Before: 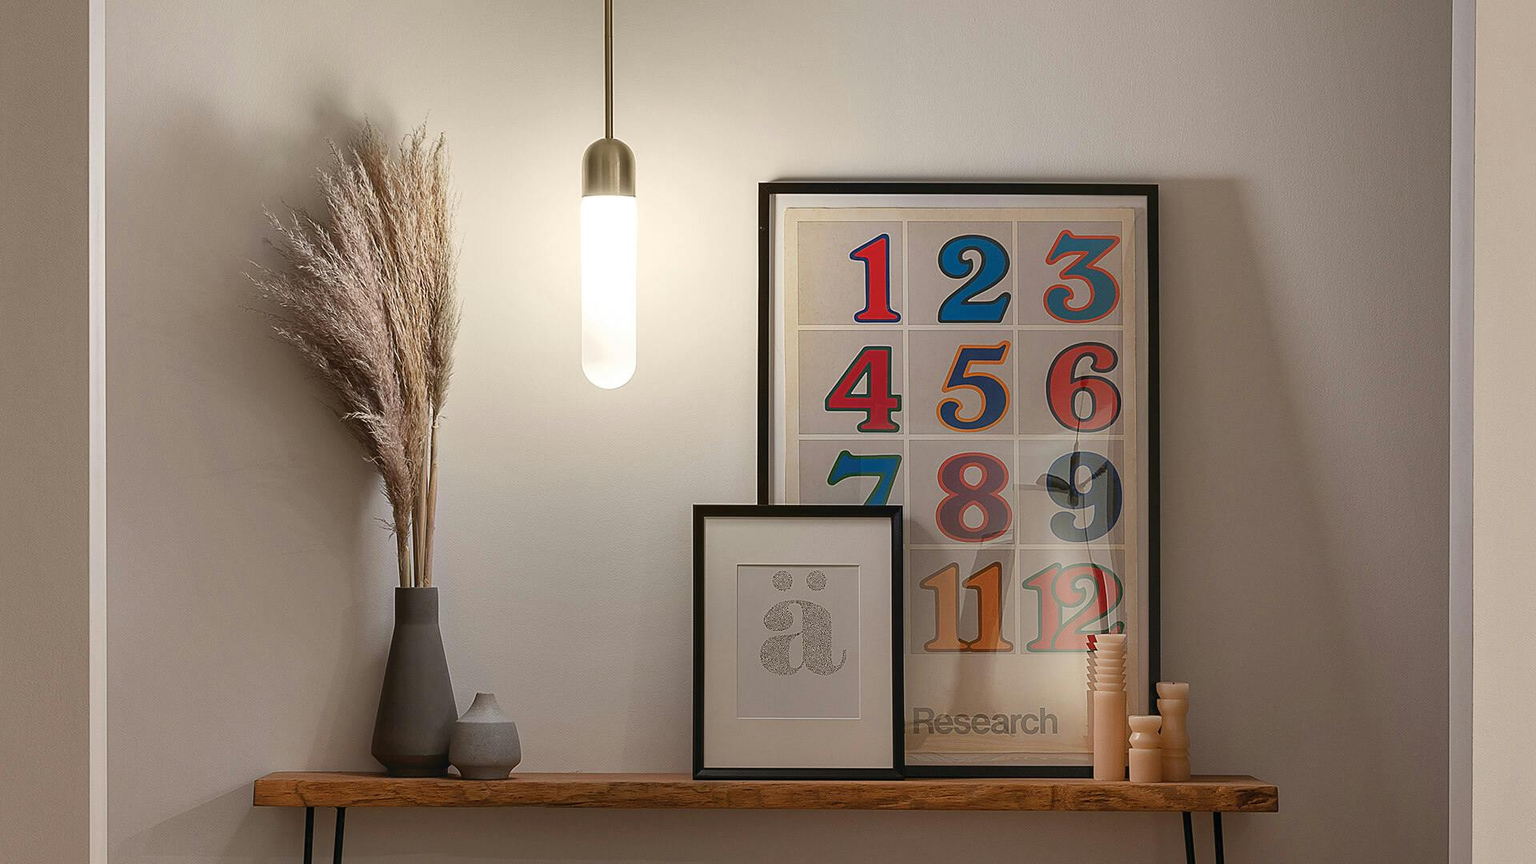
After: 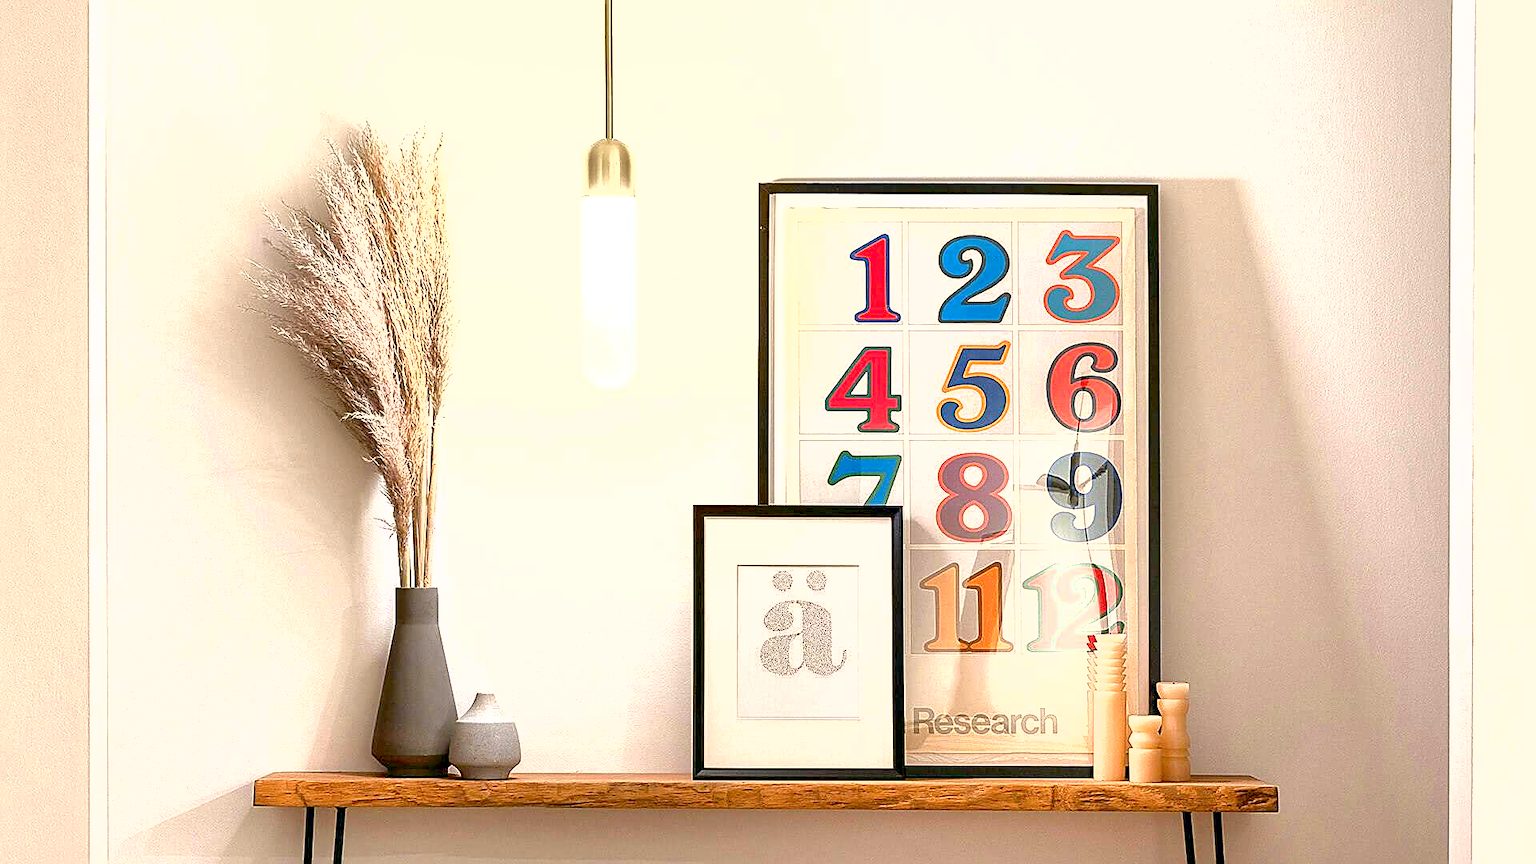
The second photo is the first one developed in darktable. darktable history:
exposure: black level correction 0.006, exposure 2.074 EV, compensate highlight preservation false
shadows and highlights: shadows 25.24, highlights -25.65
sharpen: on, module defaults
